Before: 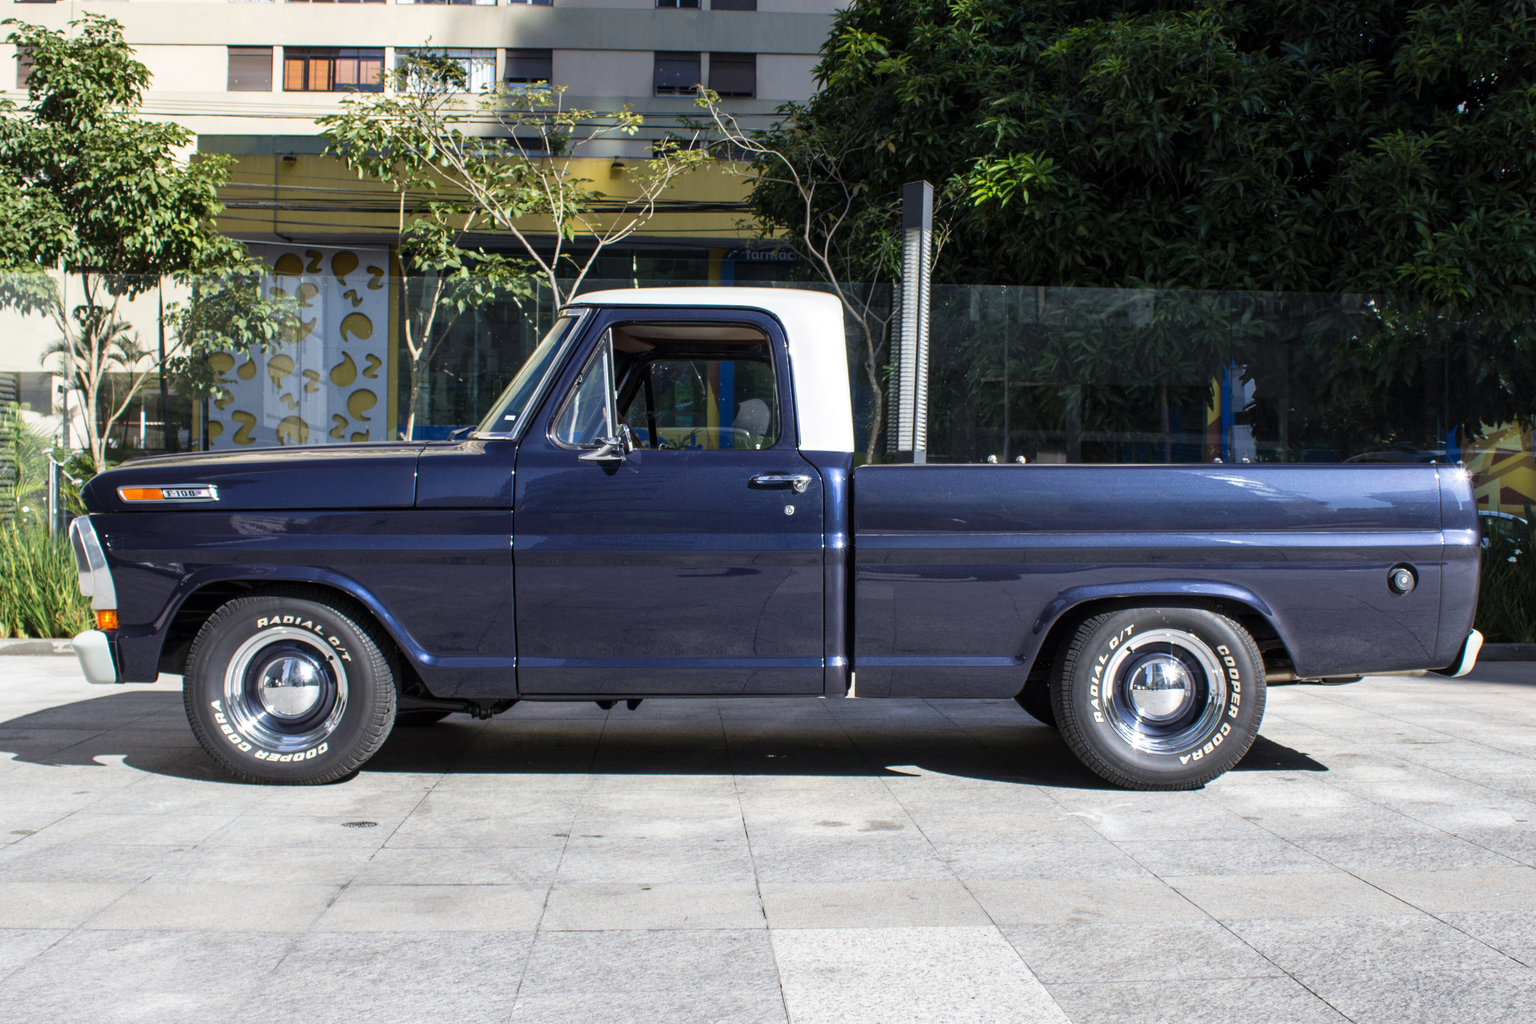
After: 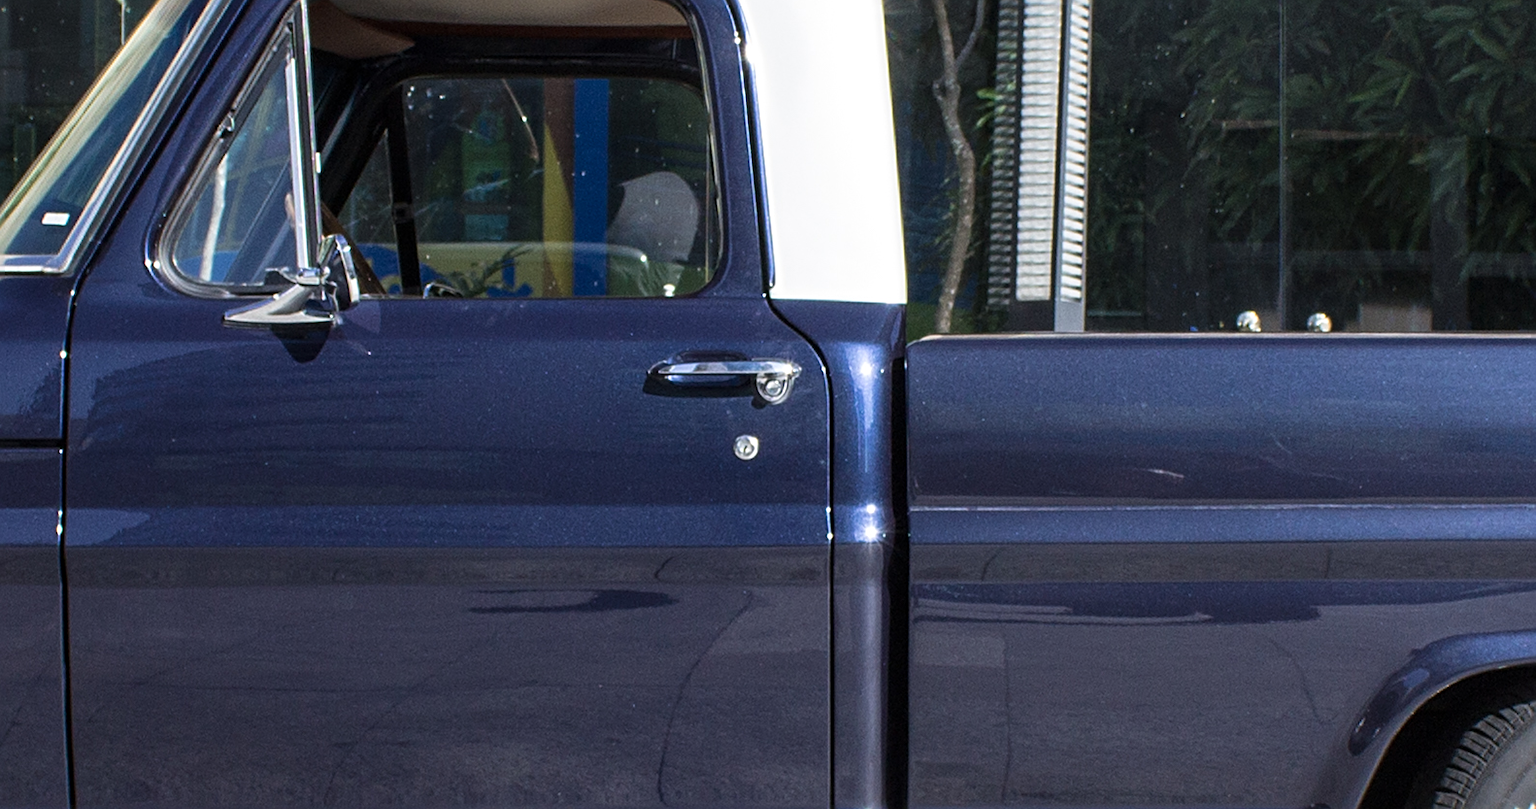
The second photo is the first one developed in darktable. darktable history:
sharpen: on, module defaults
crop: left 31.751%, top 32.172%, right 27.8%, bottom 35.83%
